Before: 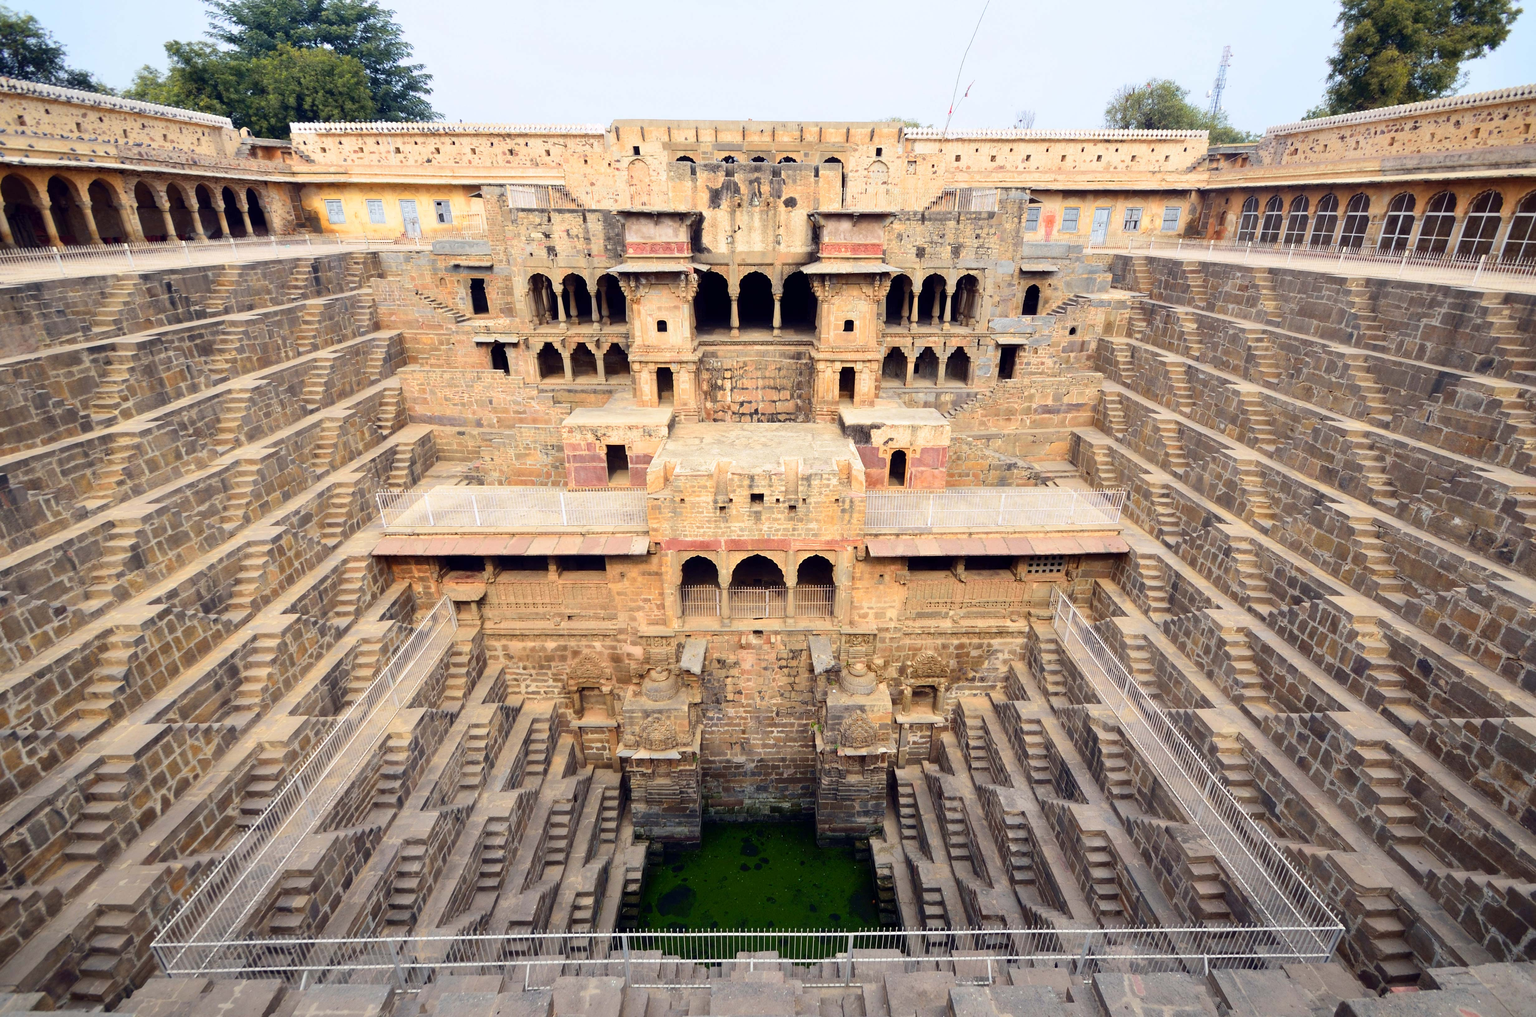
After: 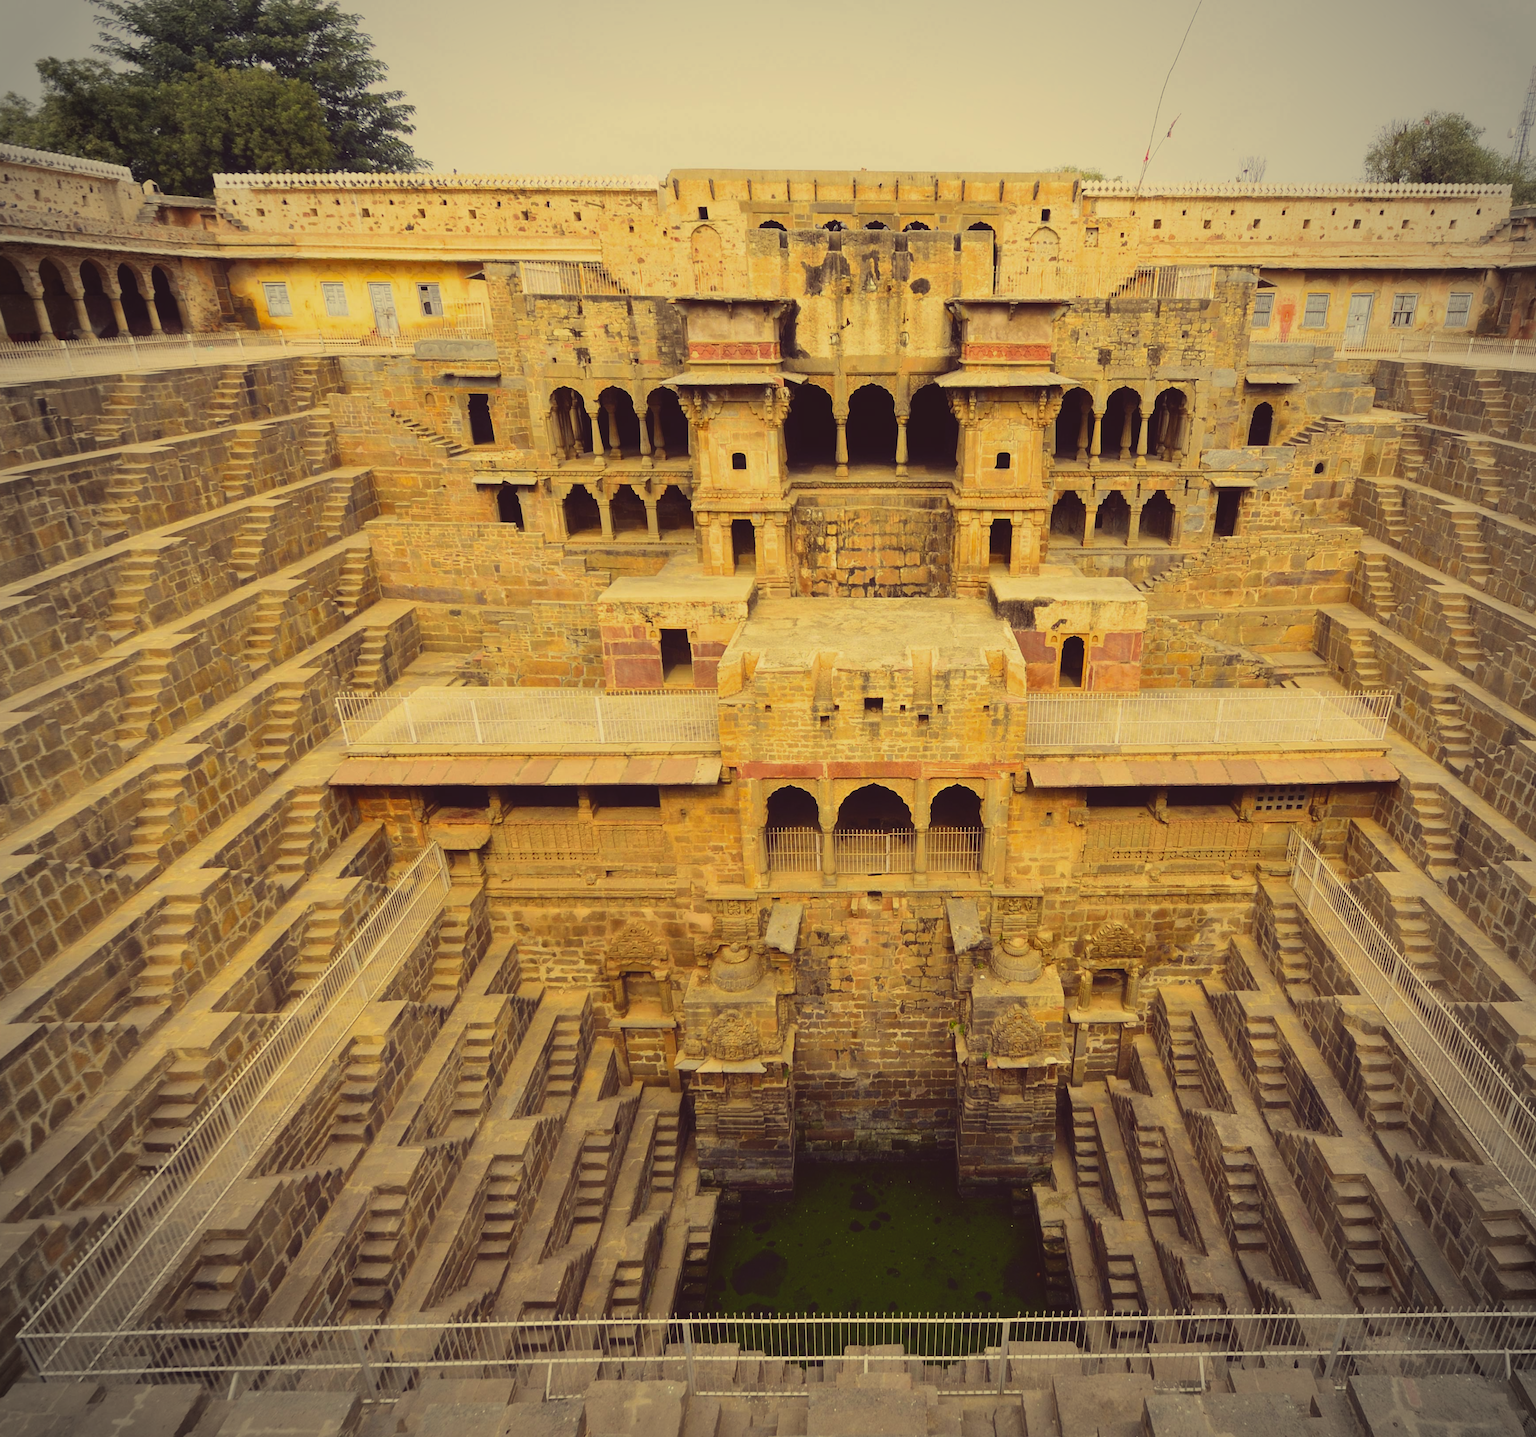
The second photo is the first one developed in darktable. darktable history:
color correction: highlights a* -0.482, highlights b* 40, shadows a* 9.8, shadows b* -0.161
vignetting: on, module defaults
crop and rotate: left 9.061%, right 20.142%
exposure: black level correction -0.015, exposure -0.5 EV, compensate highlight preservation false
